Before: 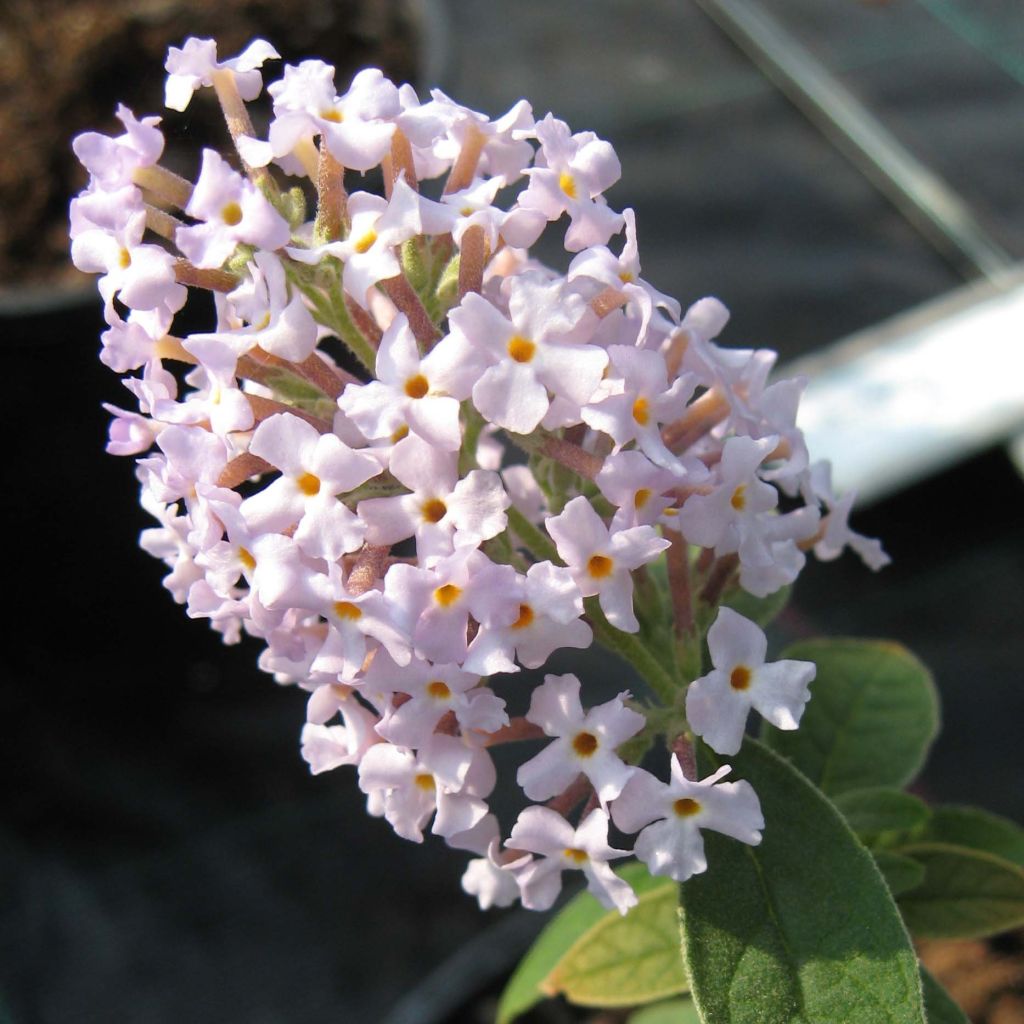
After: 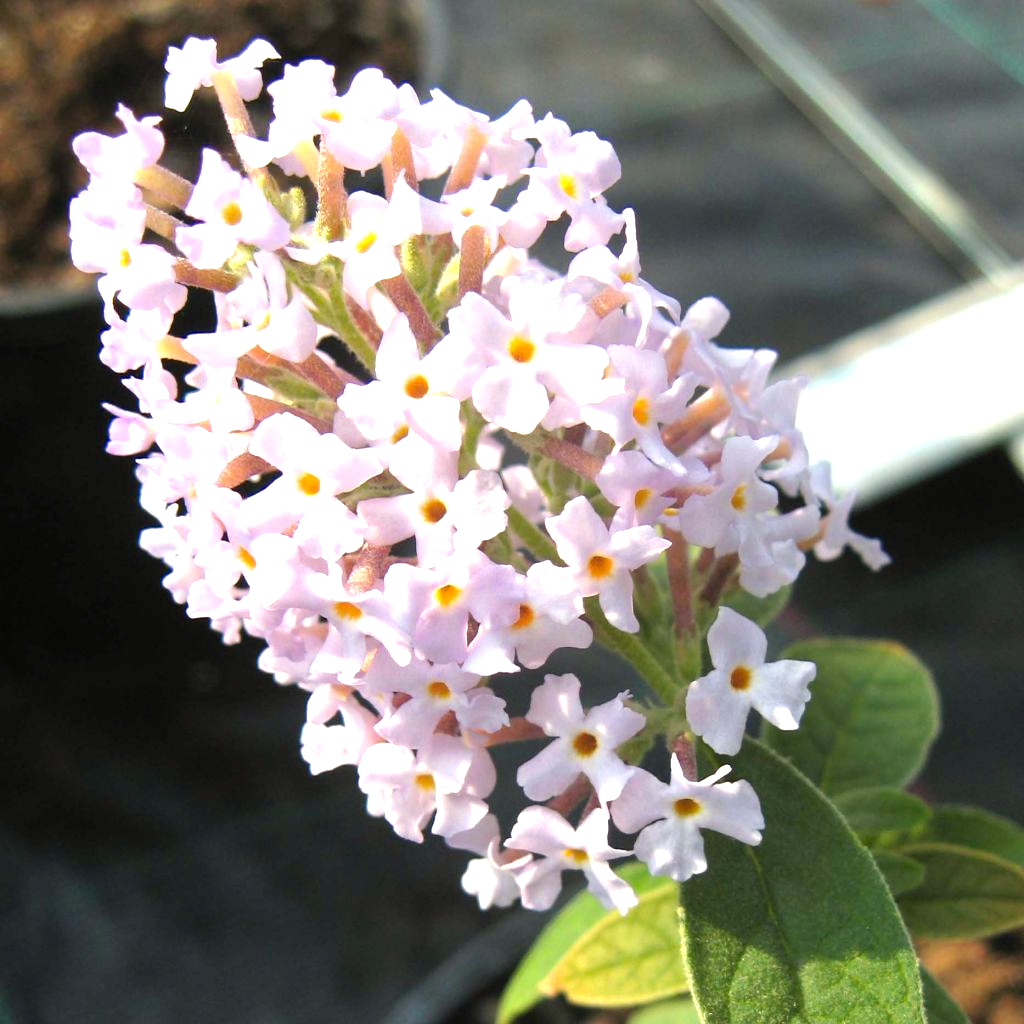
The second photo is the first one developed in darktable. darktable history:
exposure: exposure 1 EV, compensate highlight preservation false
color calibration: output R [0.994, 0.059, -0.119, 0], output G [-0.036, 1.09, -0.119, 0], output B [0.078, -0.108, 0.961, 0], x 0.342, y 0.355, temperature 5153.58 K
